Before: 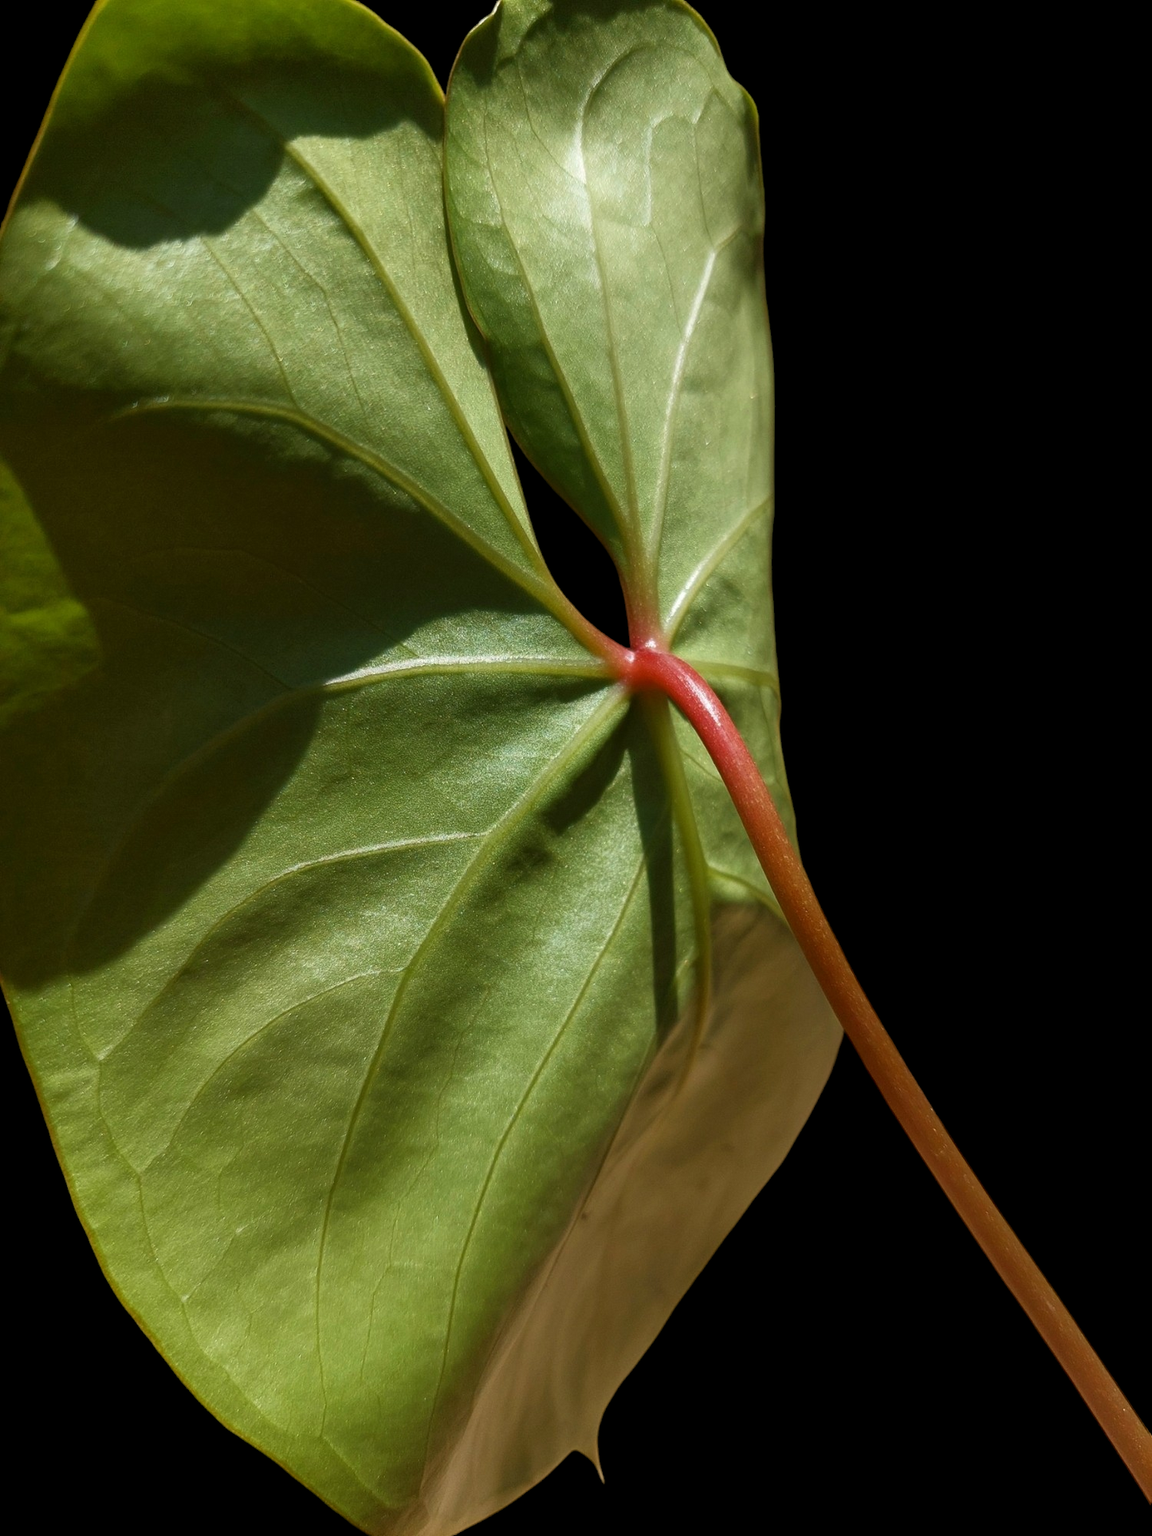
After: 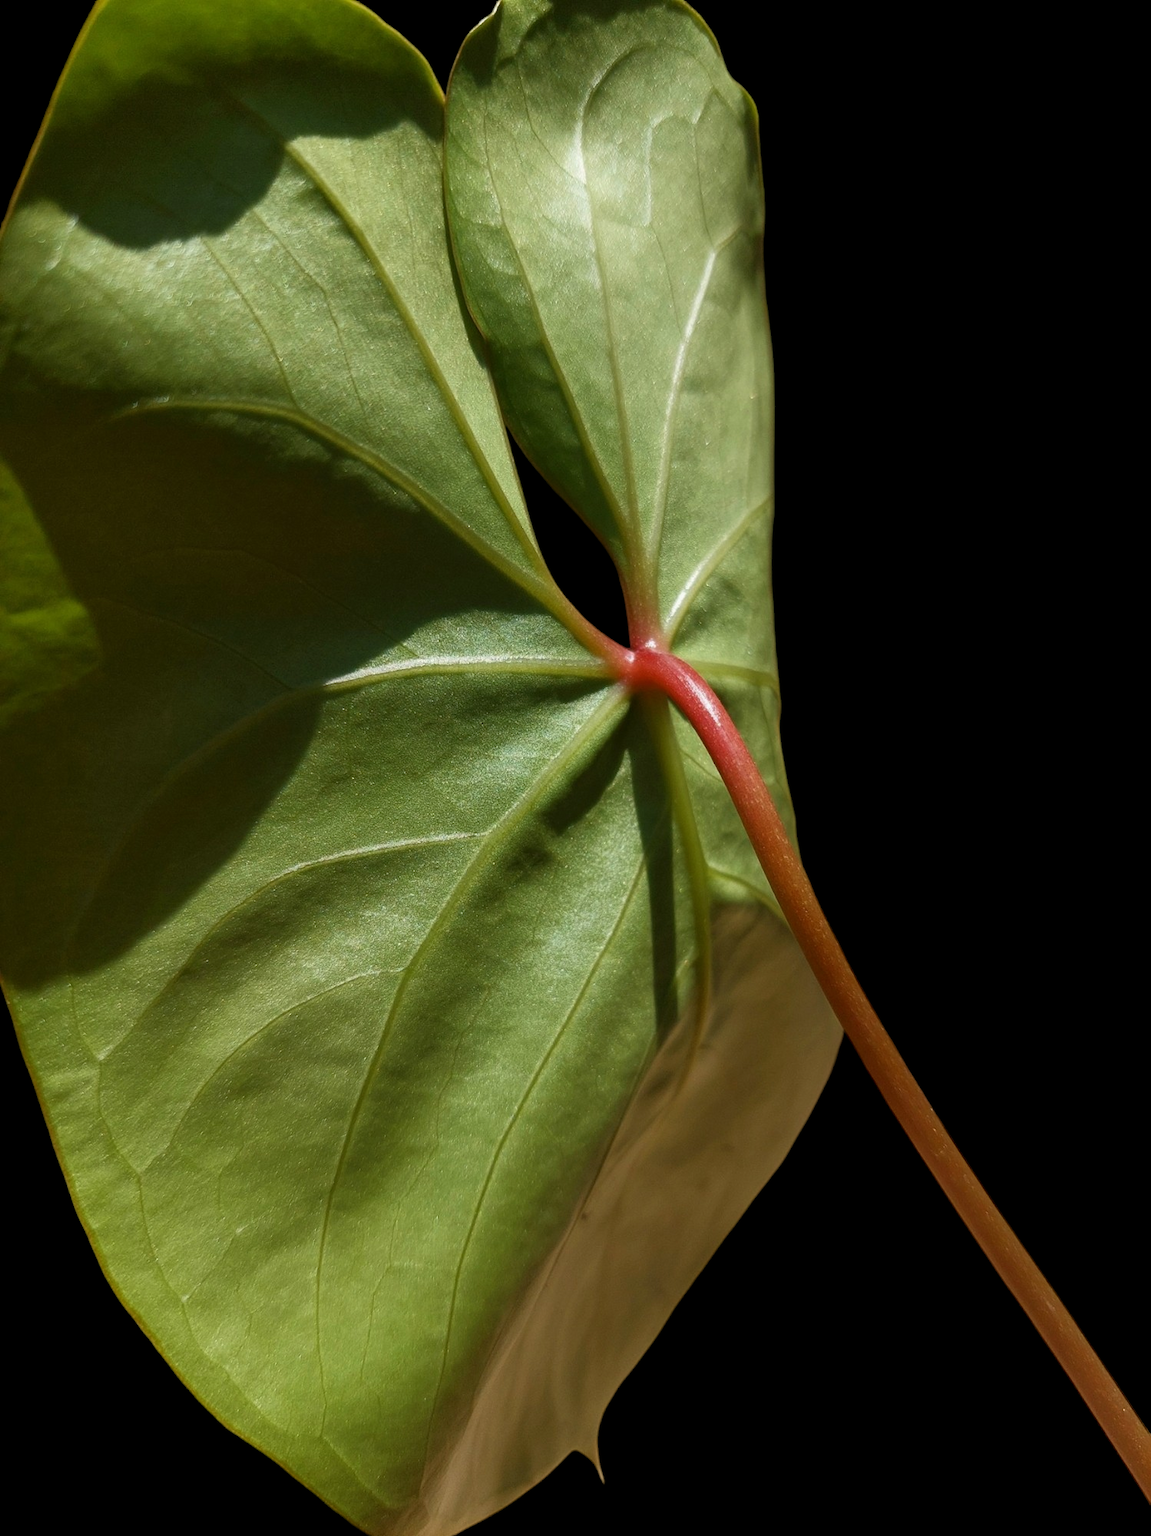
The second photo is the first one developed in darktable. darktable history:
color calibration: illuminant same as pipeline (D50), adaptation none (bypass), x 0.332, y 0.333, temperature 5005.35 K
exposure: exposure -0.069 EV, compensate exposure bias true, compensate highlight preservation false
